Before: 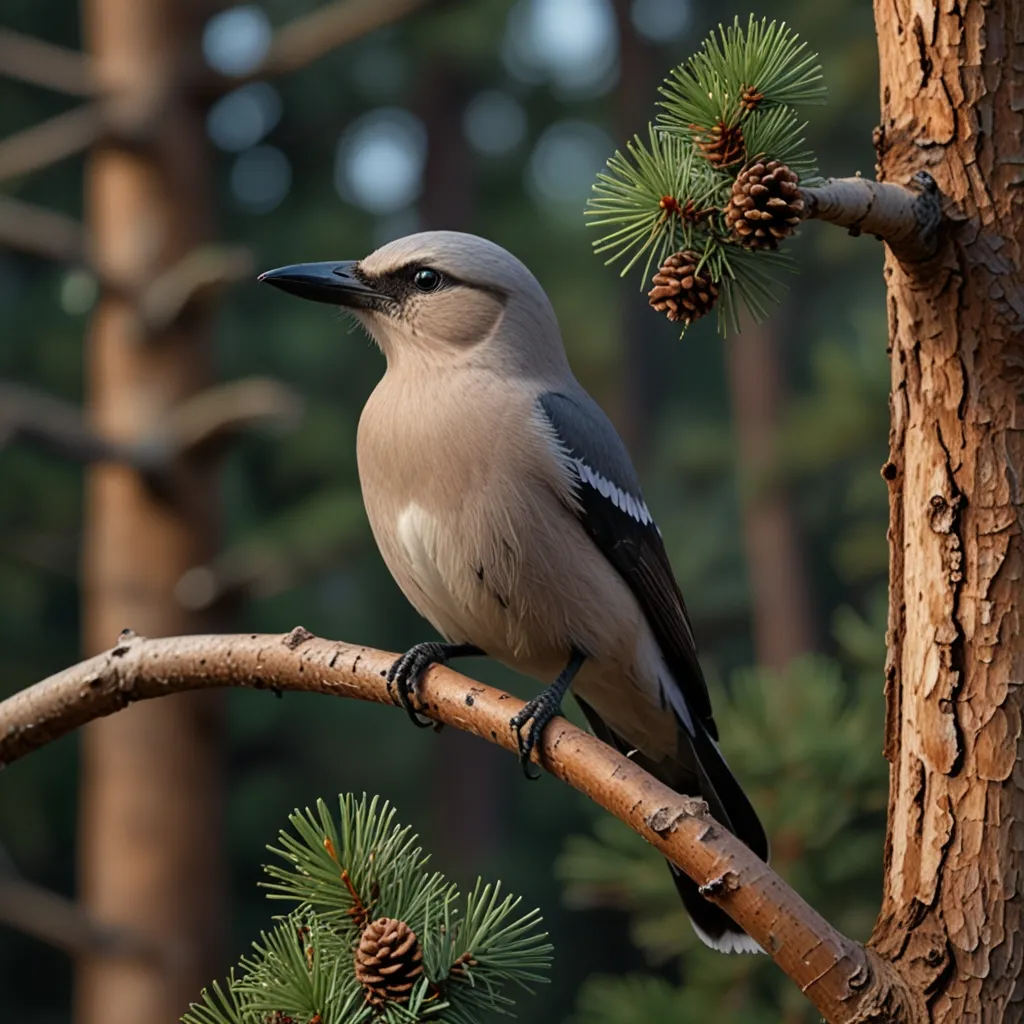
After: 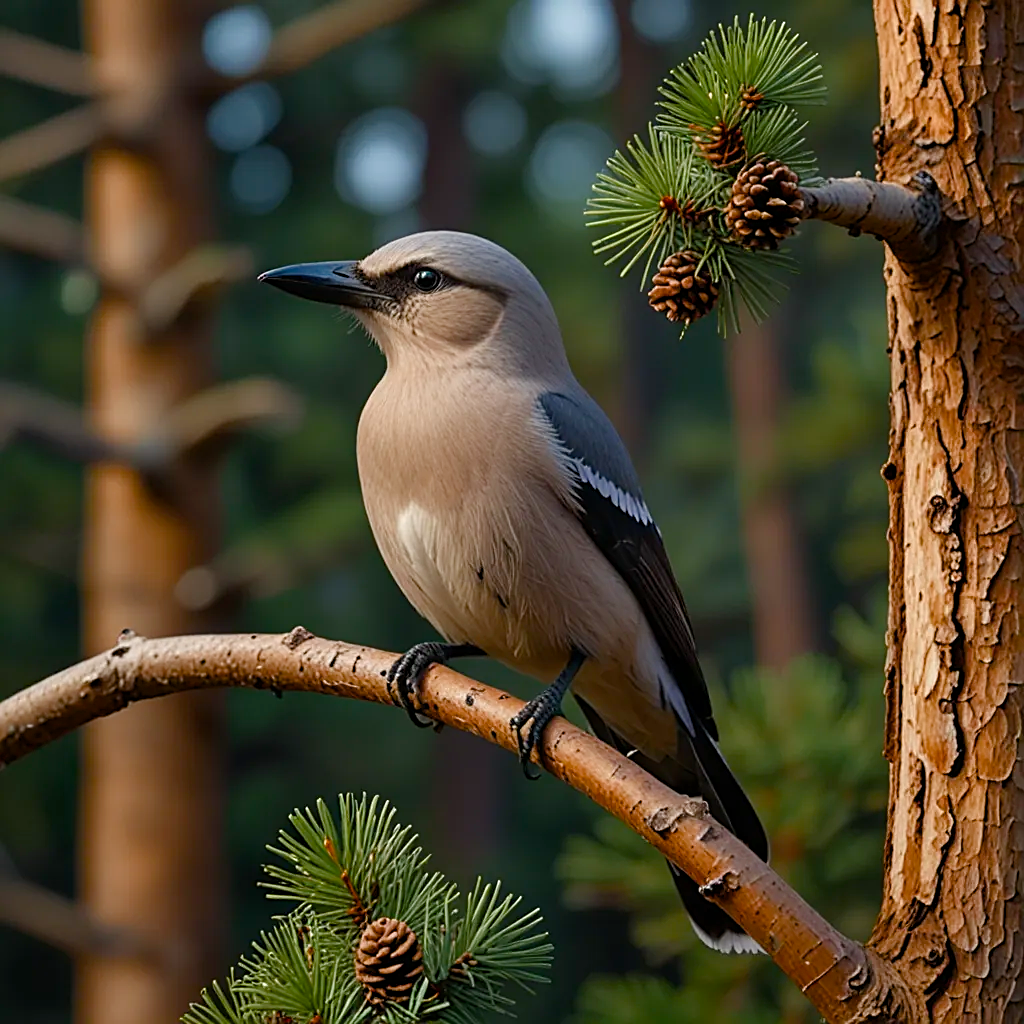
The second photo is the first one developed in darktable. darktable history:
sharpen: on, module defaults
color balance rgb: perceptual saturation grading › global saturation 20%, perceptual saturation grading › highlights -25%, perceptual saturation grading › shadows 50%
